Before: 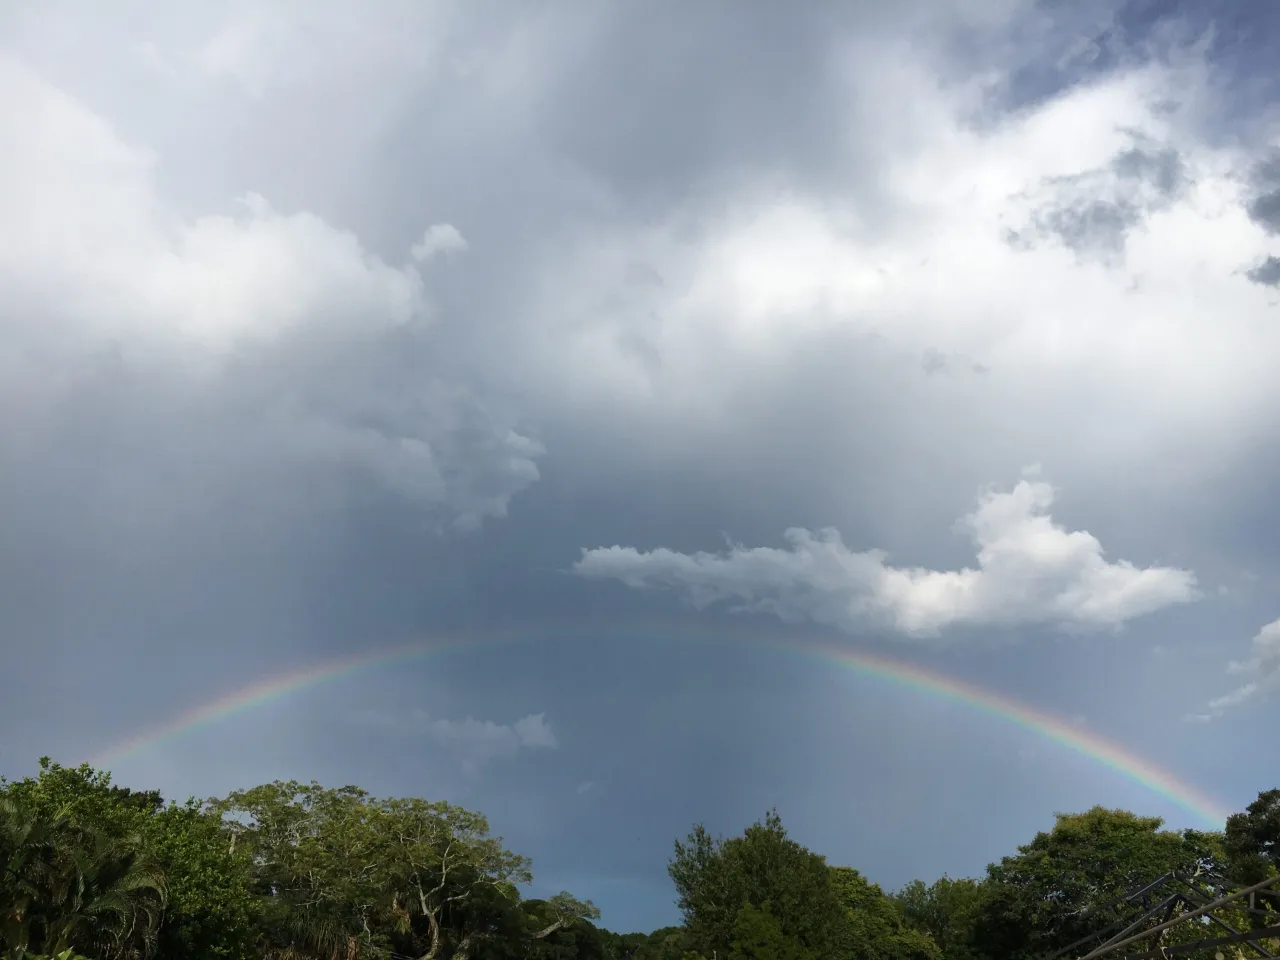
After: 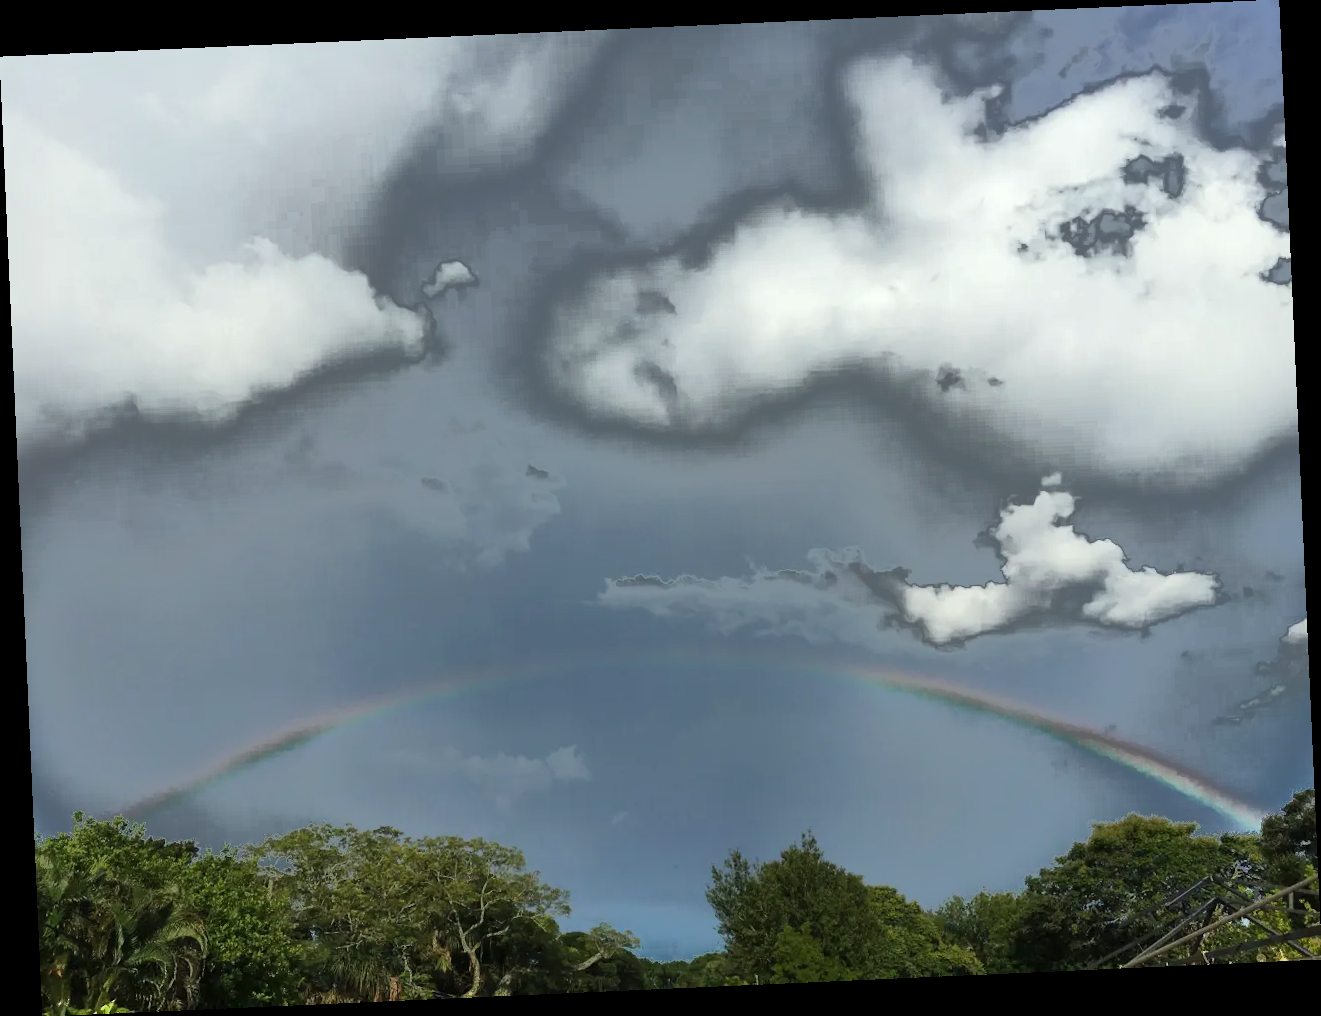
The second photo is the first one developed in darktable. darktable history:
rotate and perspective: rotation -2.56°, automatic cropping off
color correction: highlights a* -2.68, highlights b* 2.57
fill light: exposure -0.73 EV, center 0.69, width 2.2
shadows and highlights: soften with gaussian
